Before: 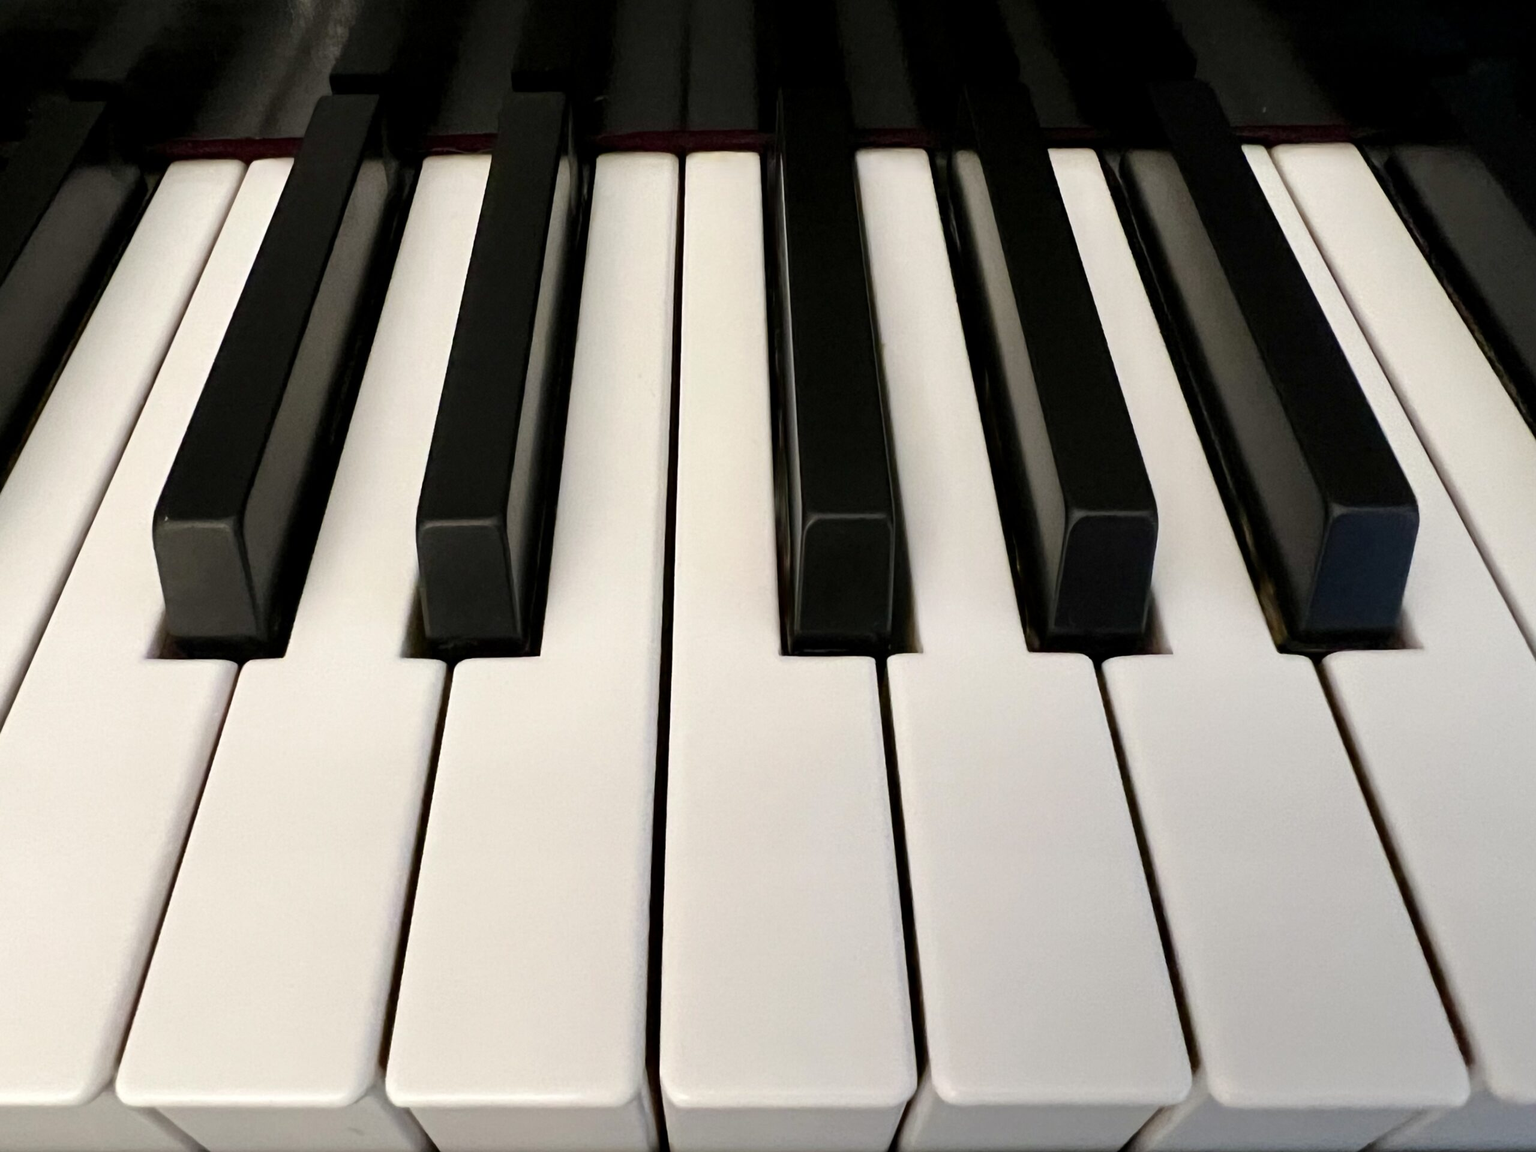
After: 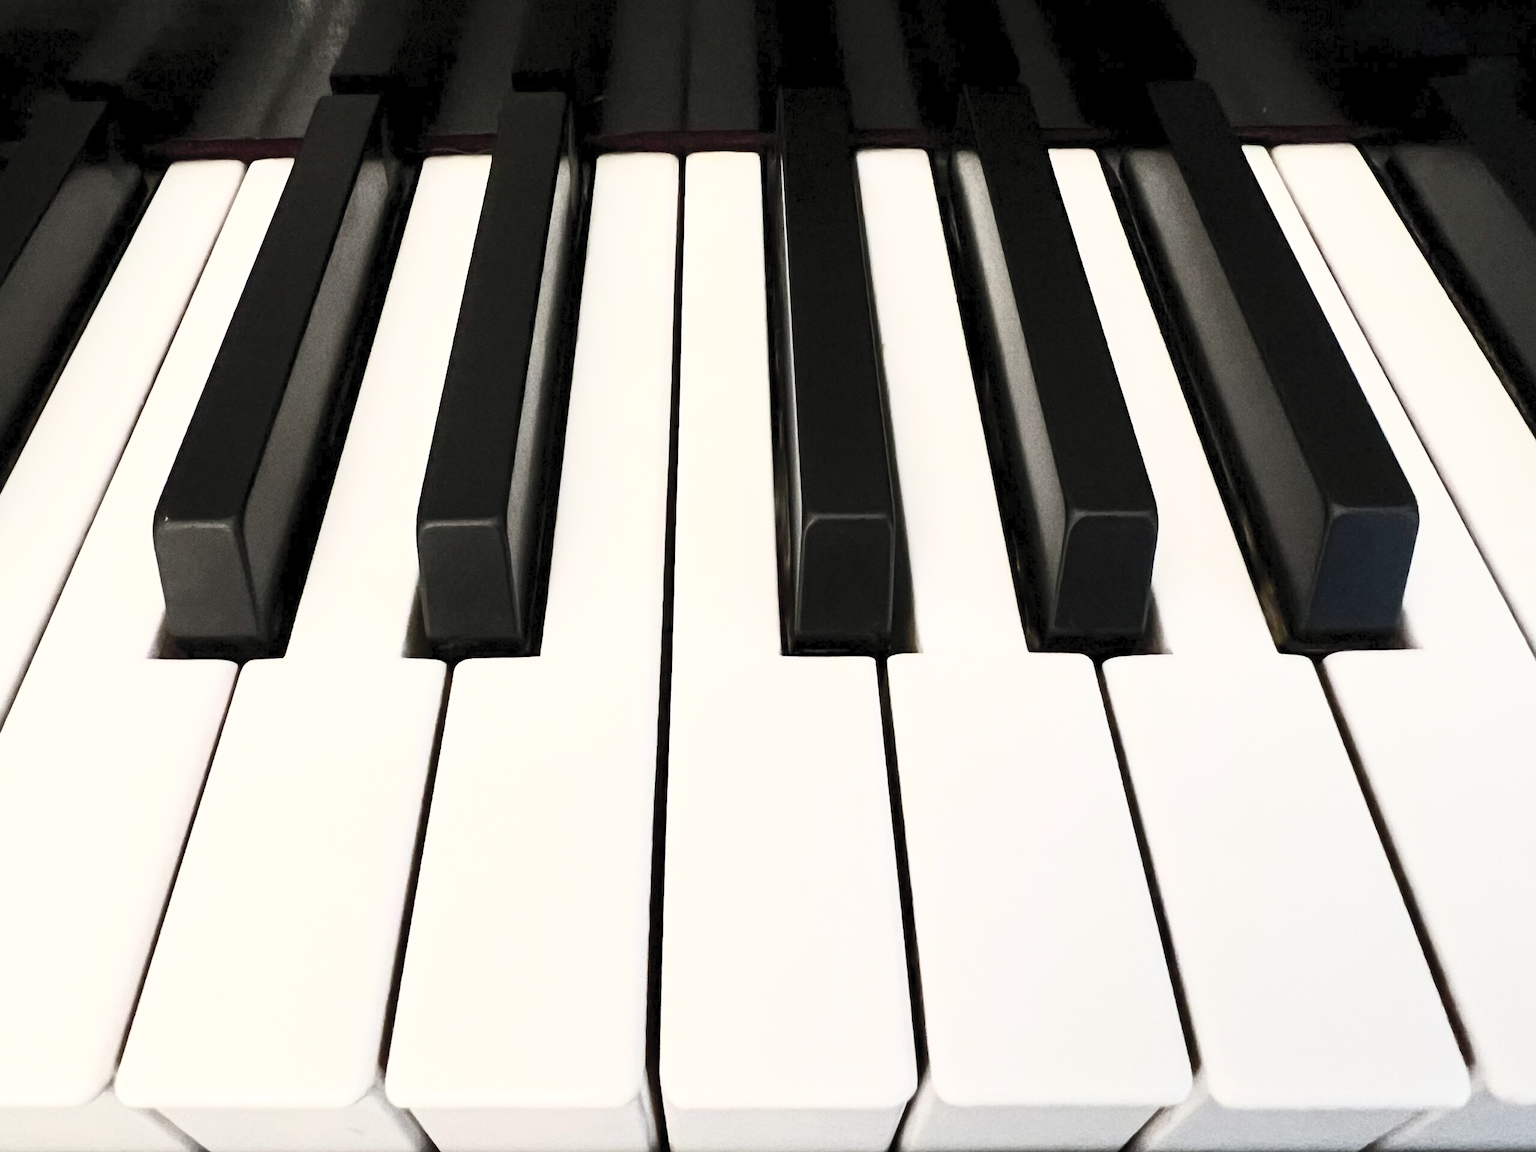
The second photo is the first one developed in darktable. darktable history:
grain: coarseness 0.09 ISO
contrast brightness saturation: contrast 0.57, brightness 0.57, saturation -0.34
